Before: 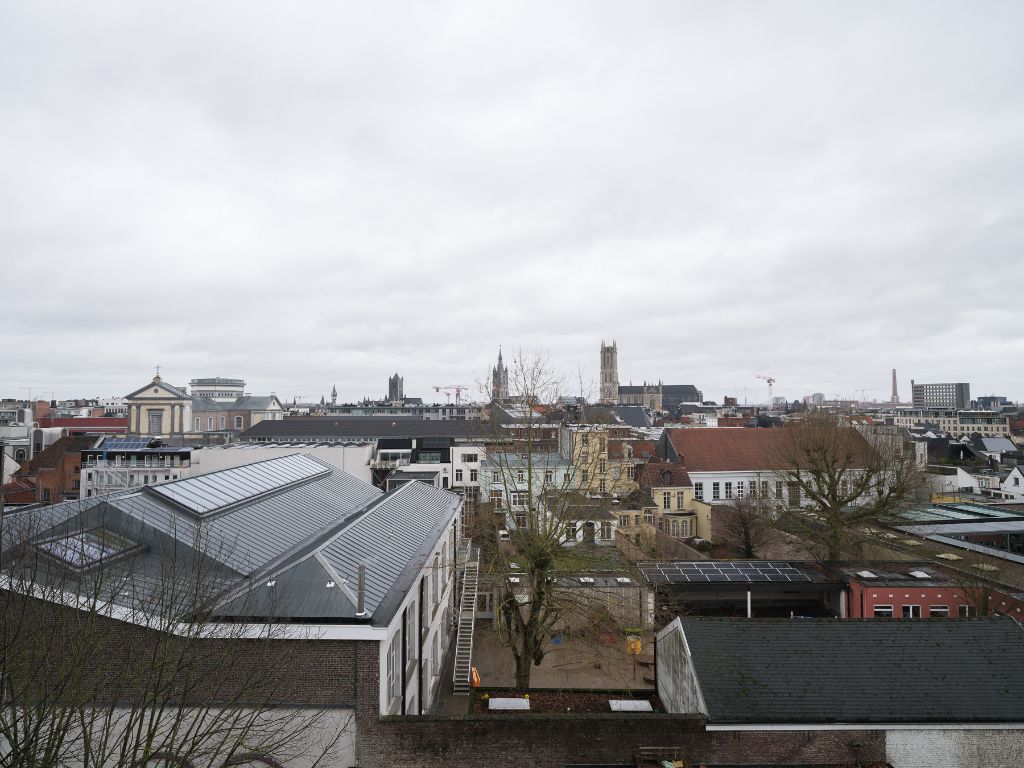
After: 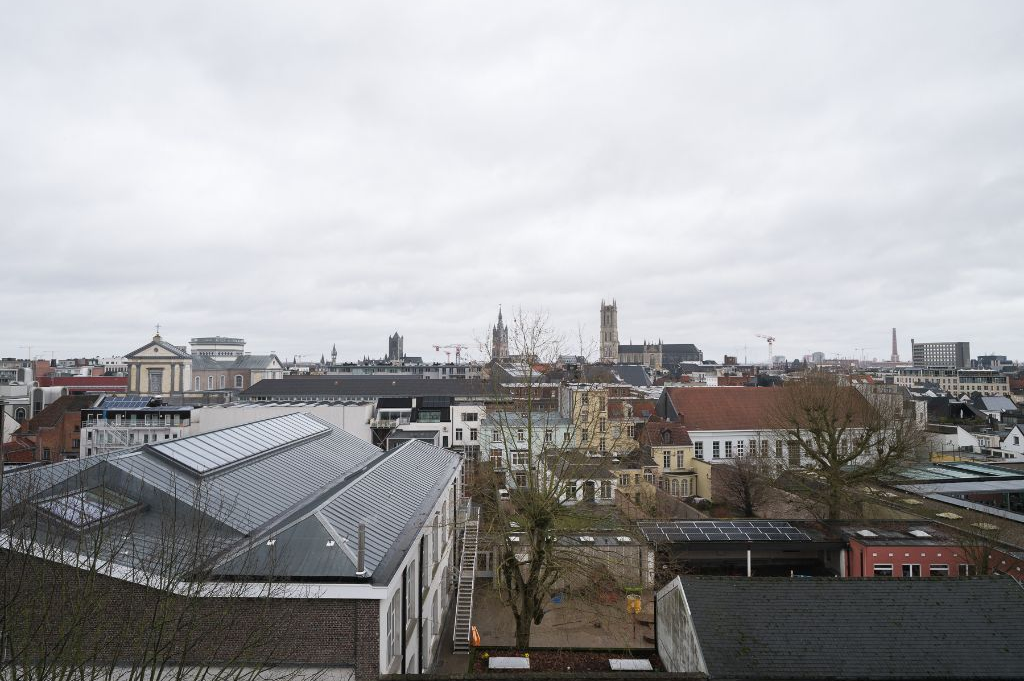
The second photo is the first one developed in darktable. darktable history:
crop and rotate: top 5.465%, bottom 5.763%
